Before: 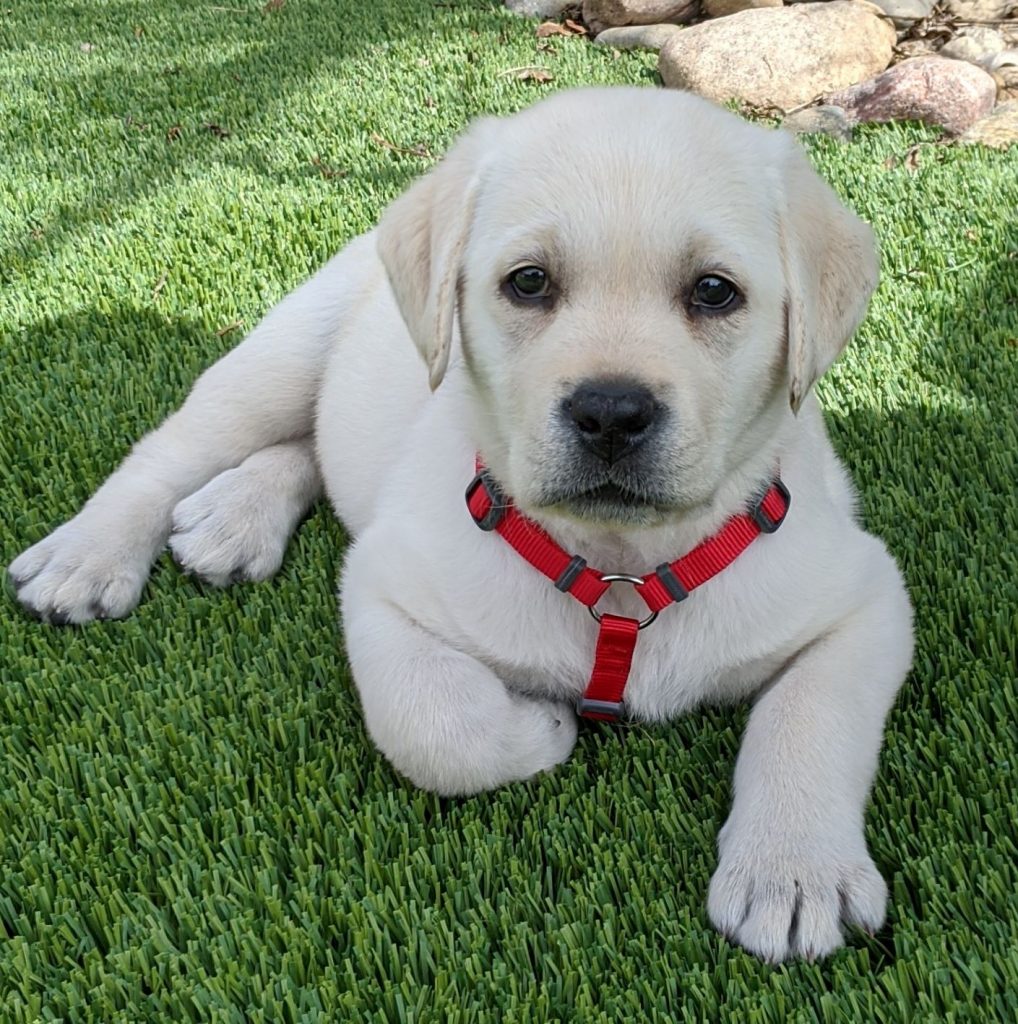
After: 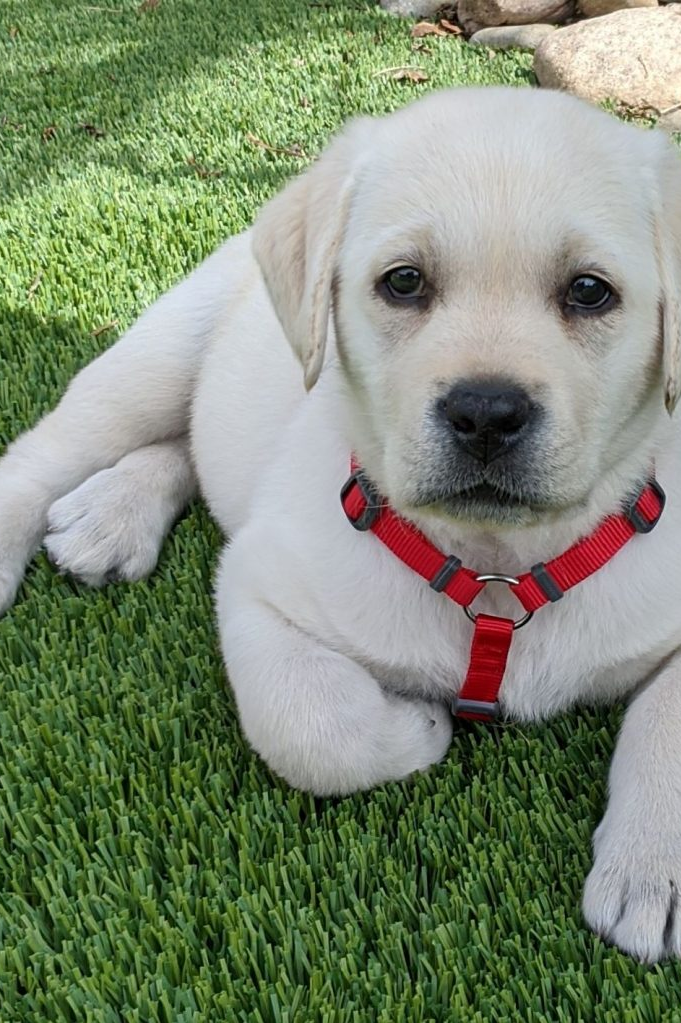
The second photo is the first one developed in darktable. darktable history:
crop and rotate: left 12.298%, right 20.78%
